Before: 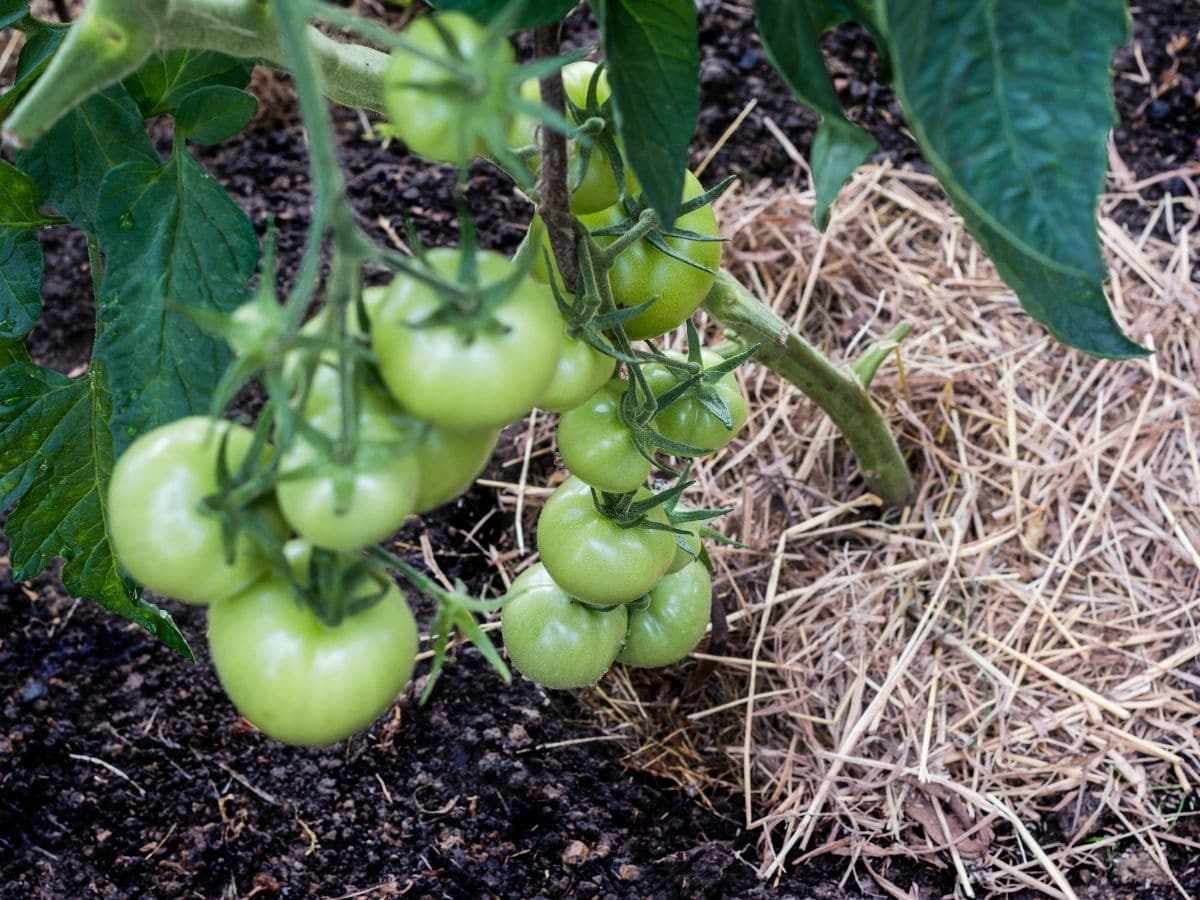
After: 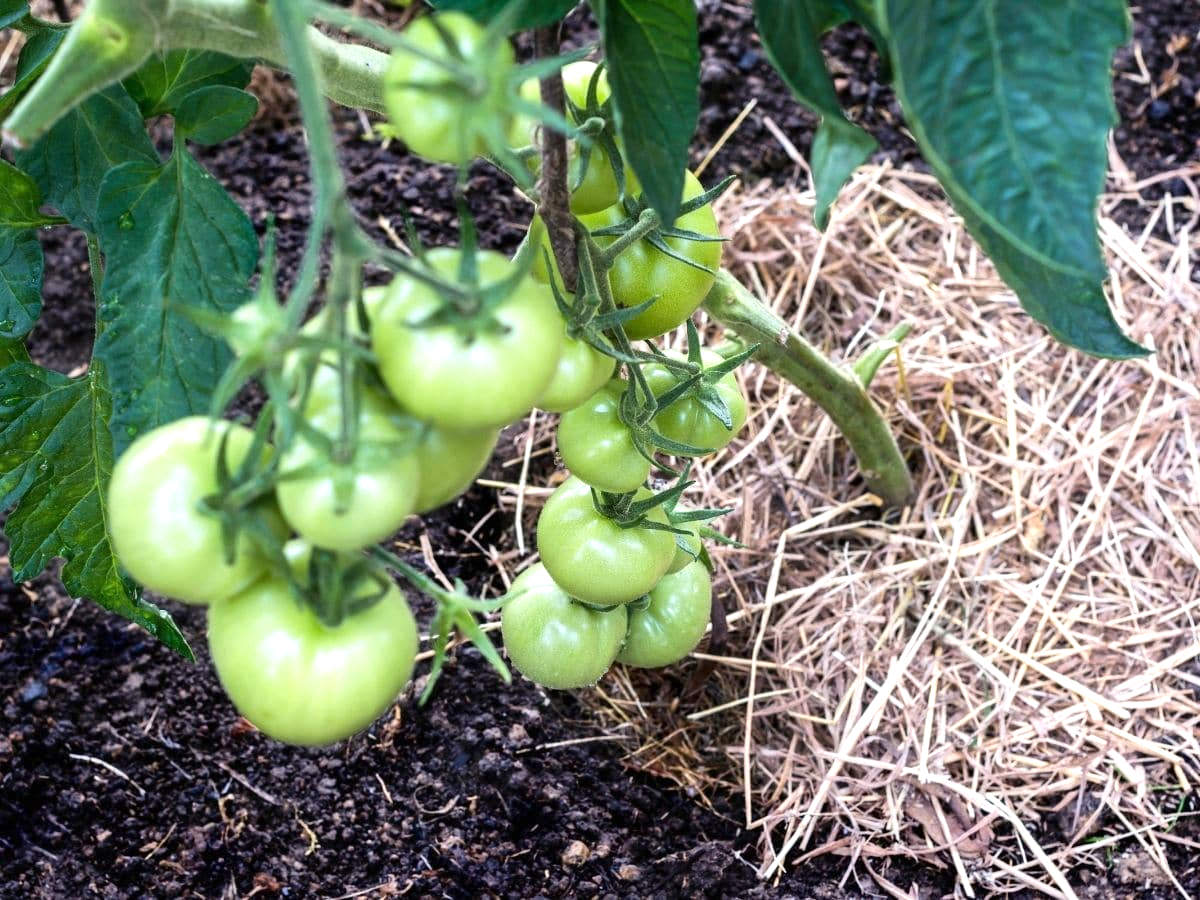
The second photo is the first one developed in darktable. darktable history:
exposure: exposure 0.653 EV, compensate highlight preservation false
